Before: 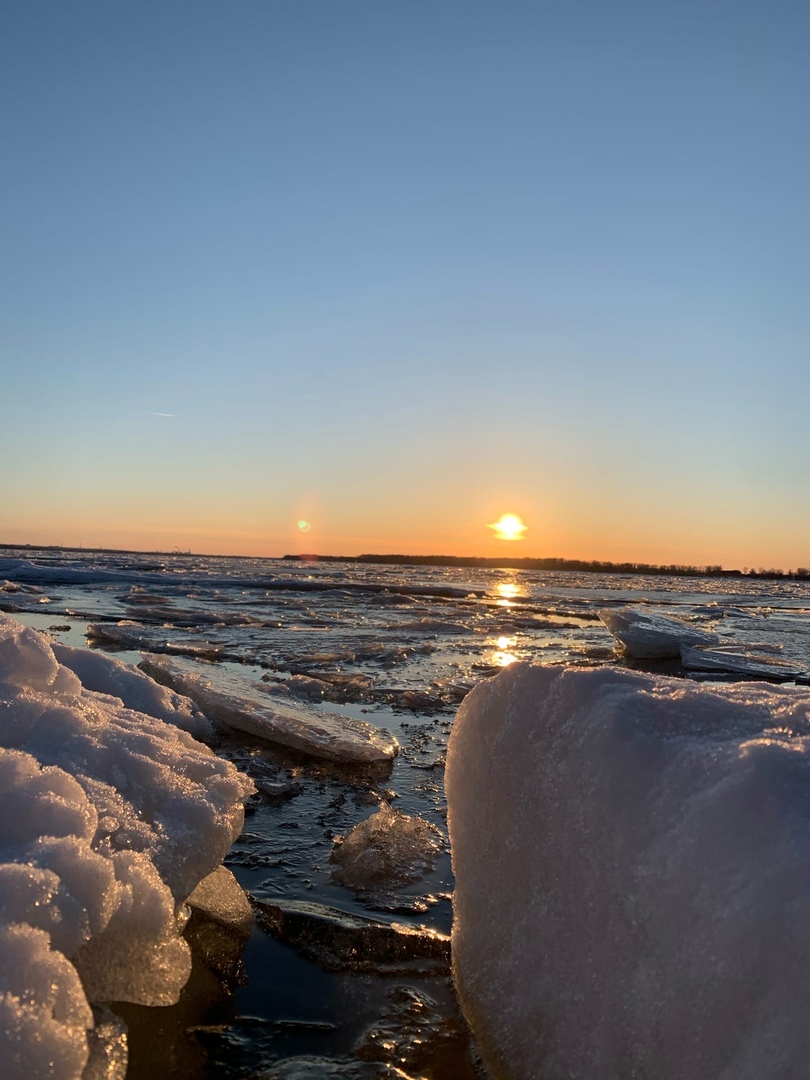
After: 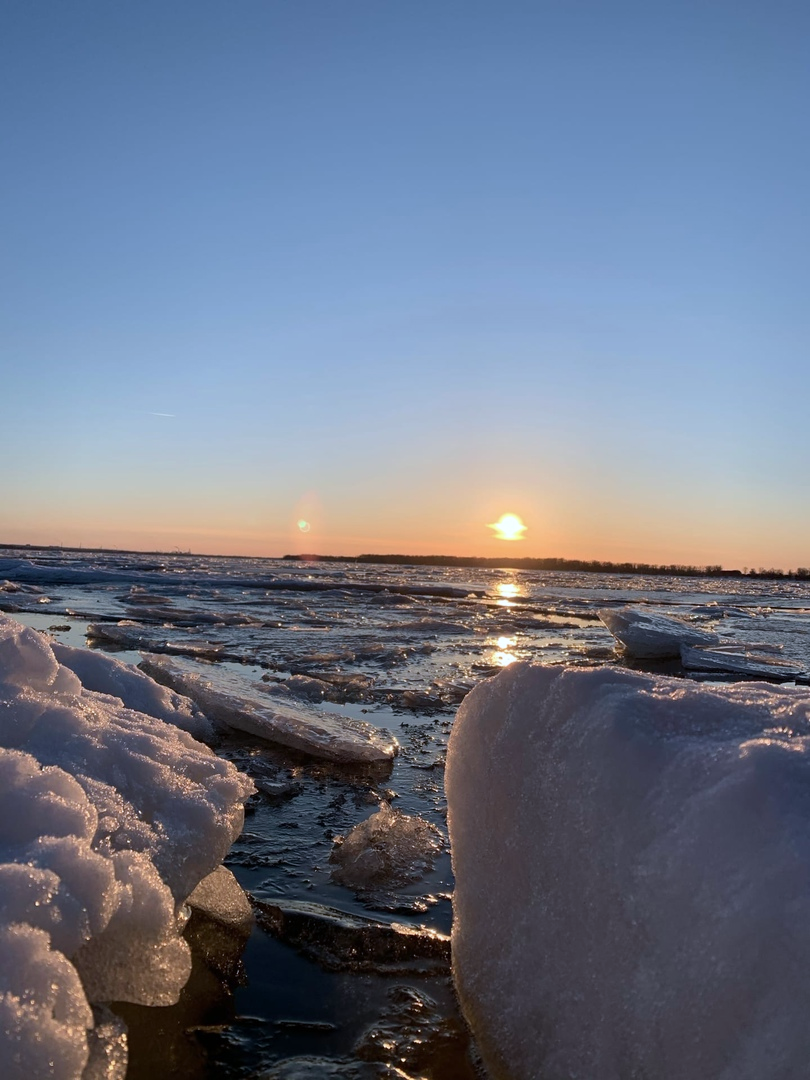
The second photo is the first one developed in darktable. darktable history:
color calibration: illuminant as shot in camera, x 0.365, y 0.378, temperature 4429.13 K, gamut compression 2.98
